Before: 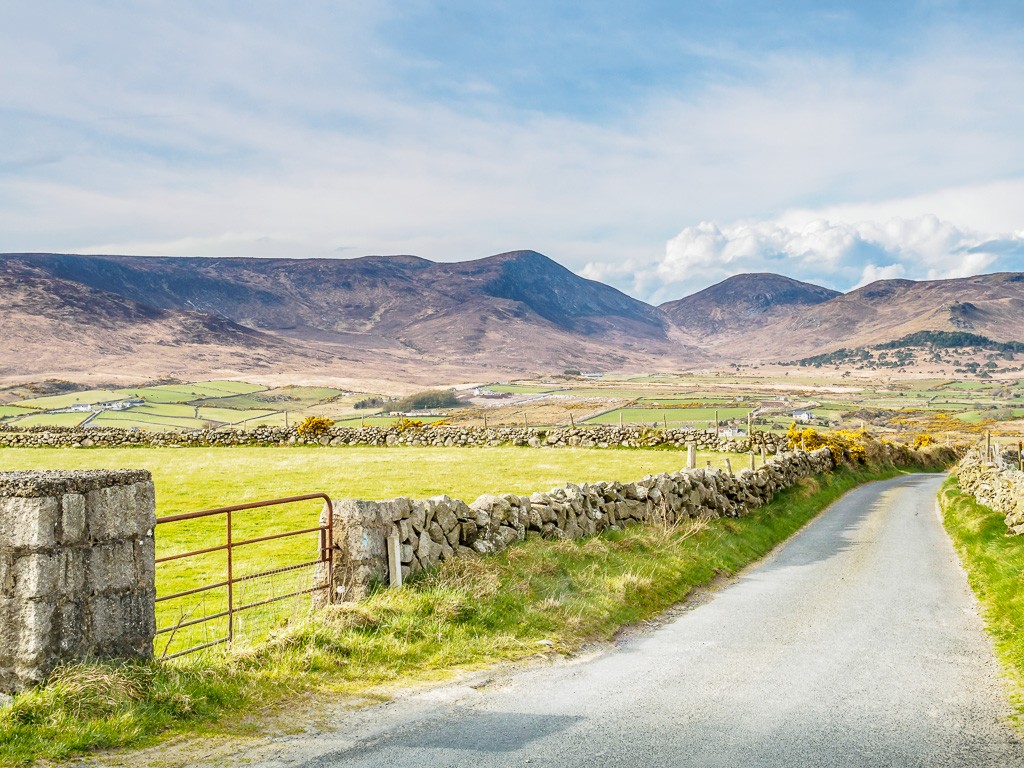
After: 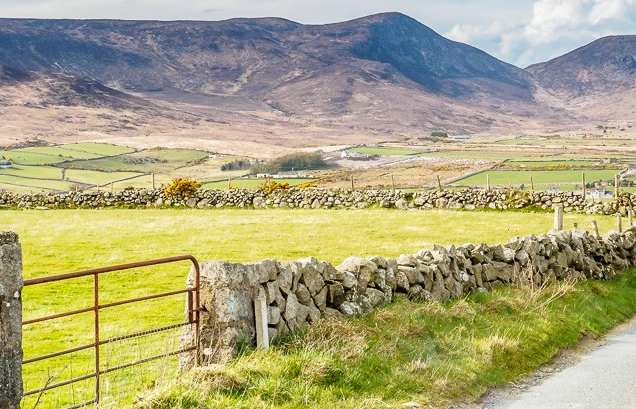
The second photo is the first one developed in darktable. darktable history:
crop: left 13.086%, top 31.094%, right 24.804%, bottom 15.526%
